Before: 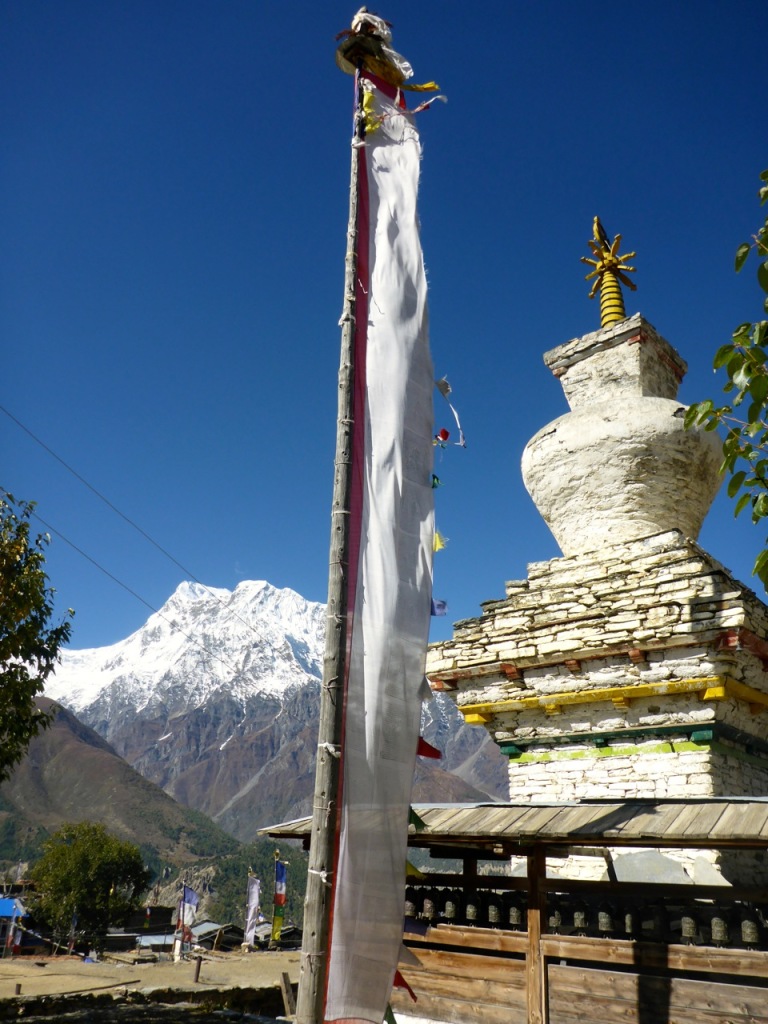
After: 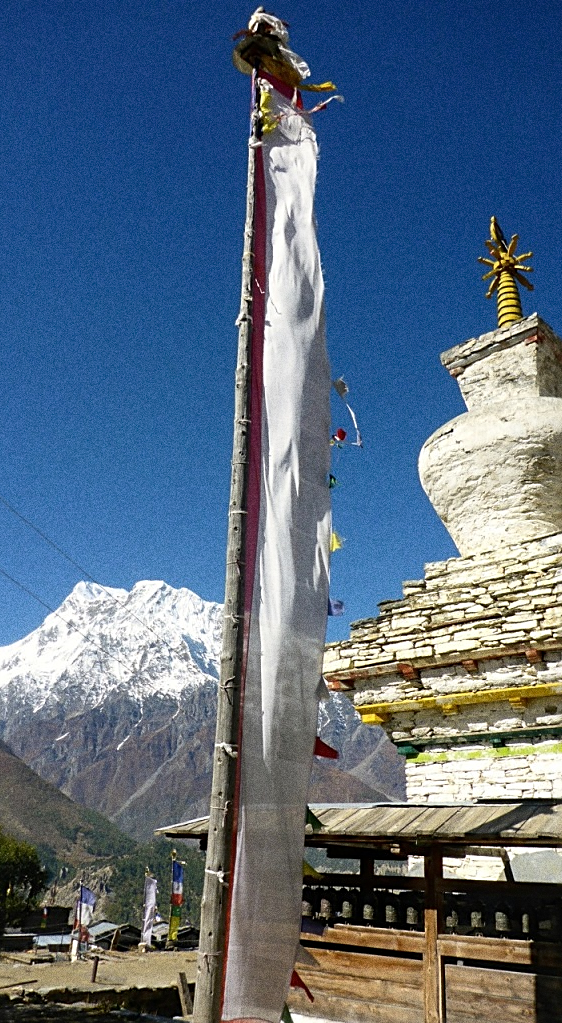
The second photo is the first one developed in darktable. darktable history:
crop: left 13.443%, right 13.31%
grain: coarseness 0.09 ISO, strength 40%
sharpen: on, module defaults
